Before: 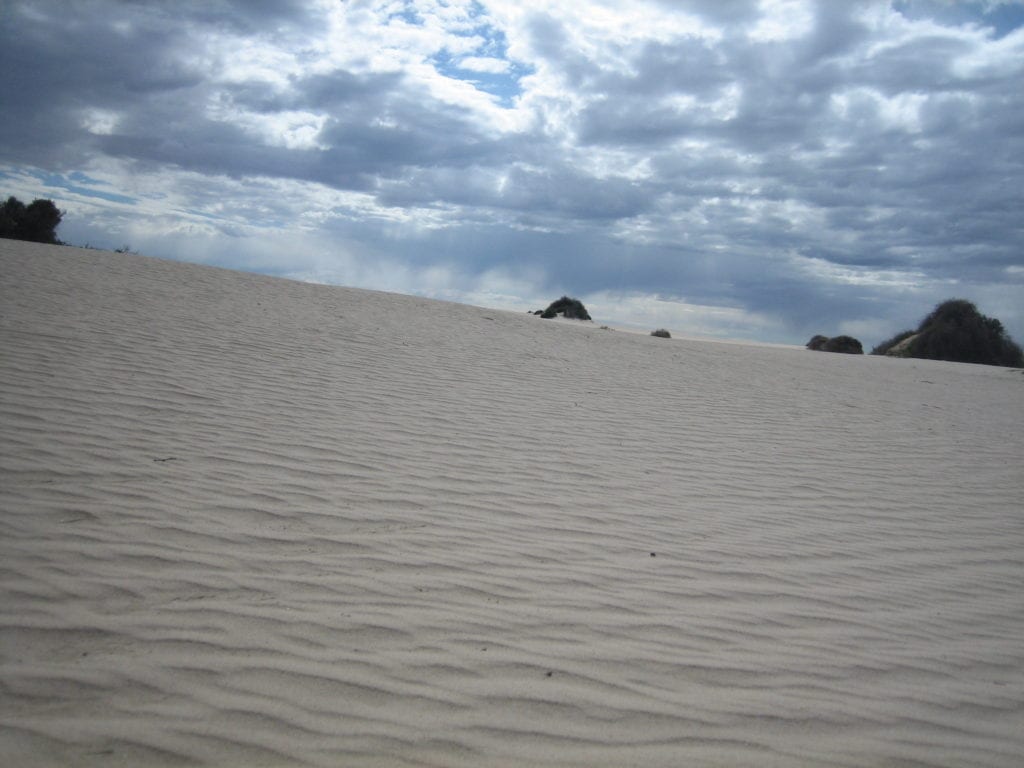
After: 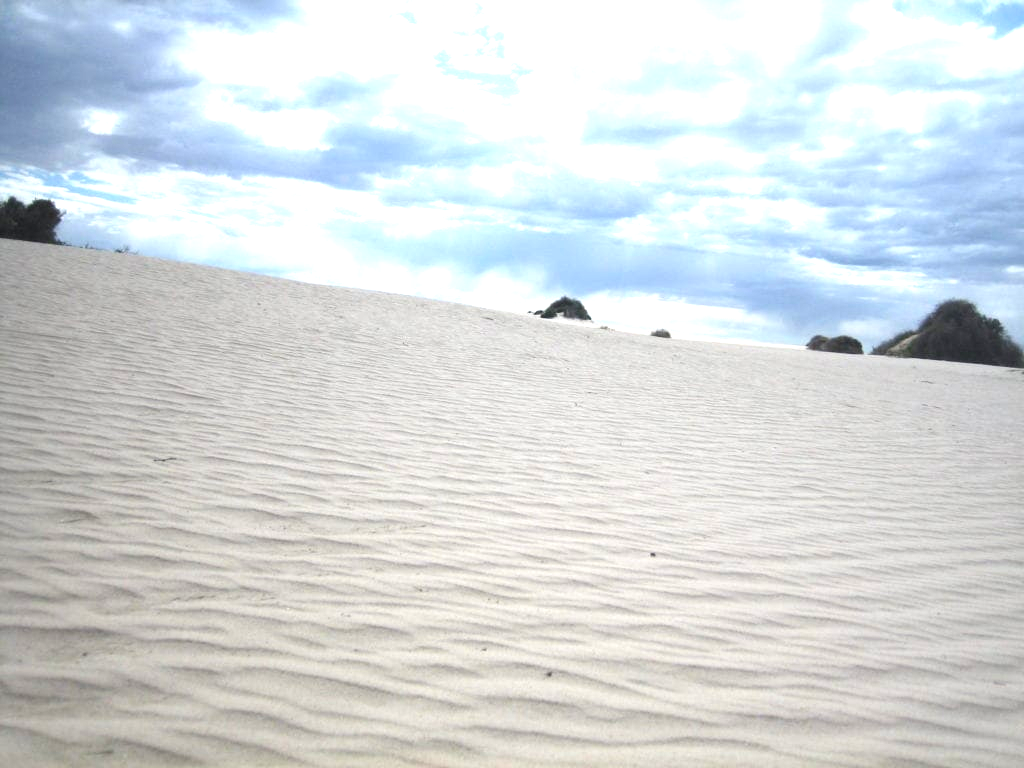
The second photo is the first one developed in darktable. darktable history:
exposure: black level correction 0, exposure 1.467 EV, compensate highlight preservation false
